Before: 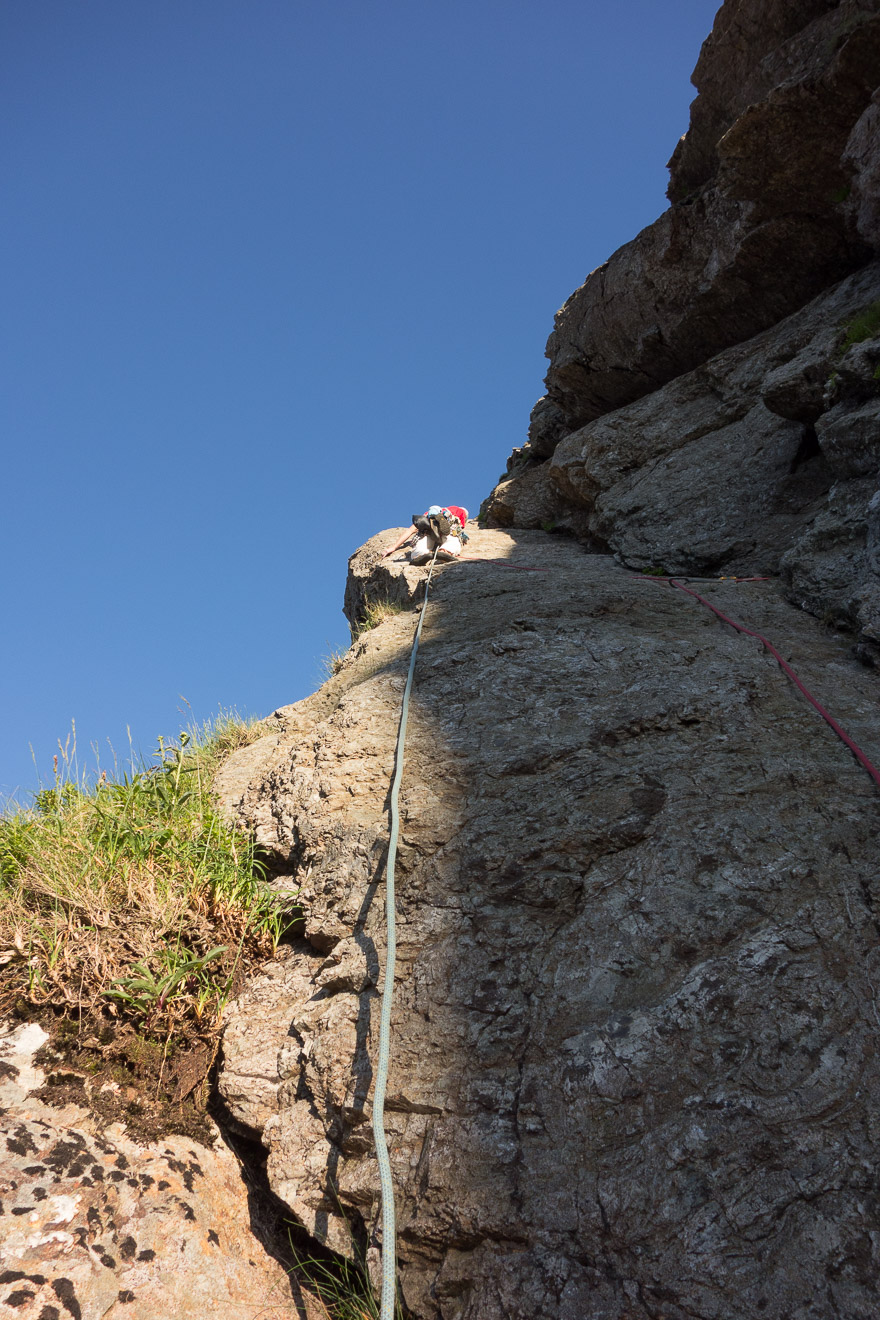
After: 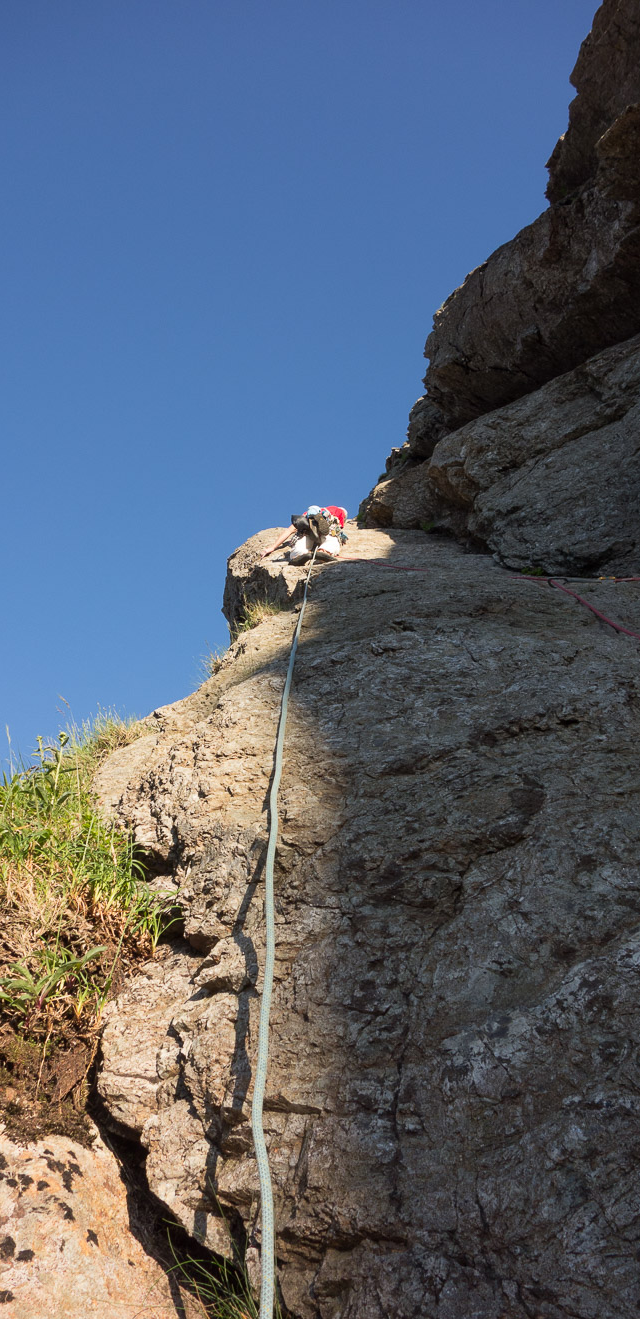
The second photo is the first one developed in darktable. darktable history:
crop: left 13.835%, right 13.437%
